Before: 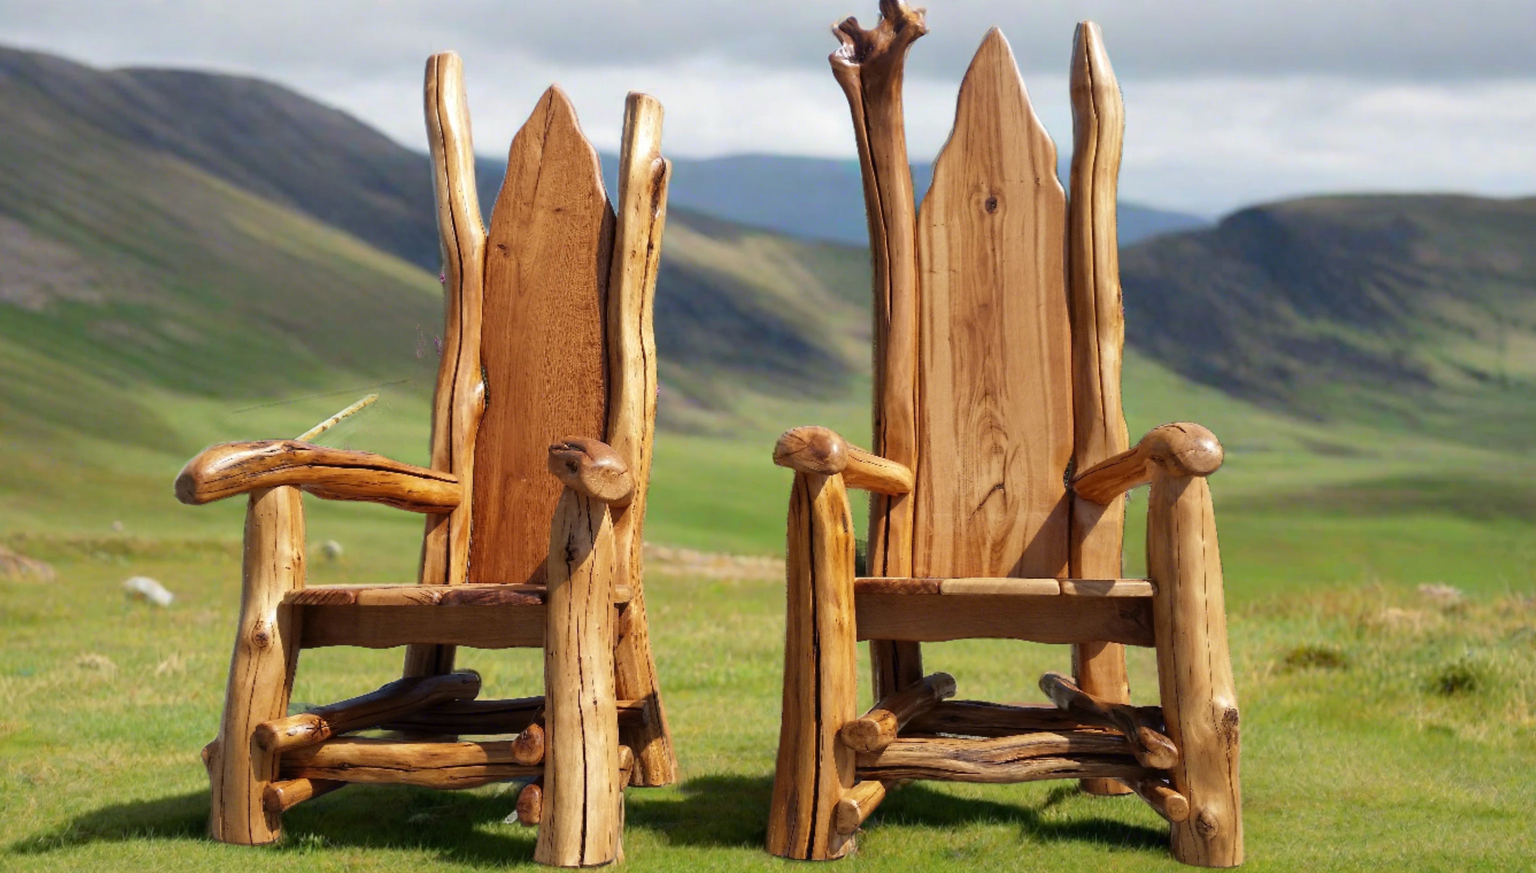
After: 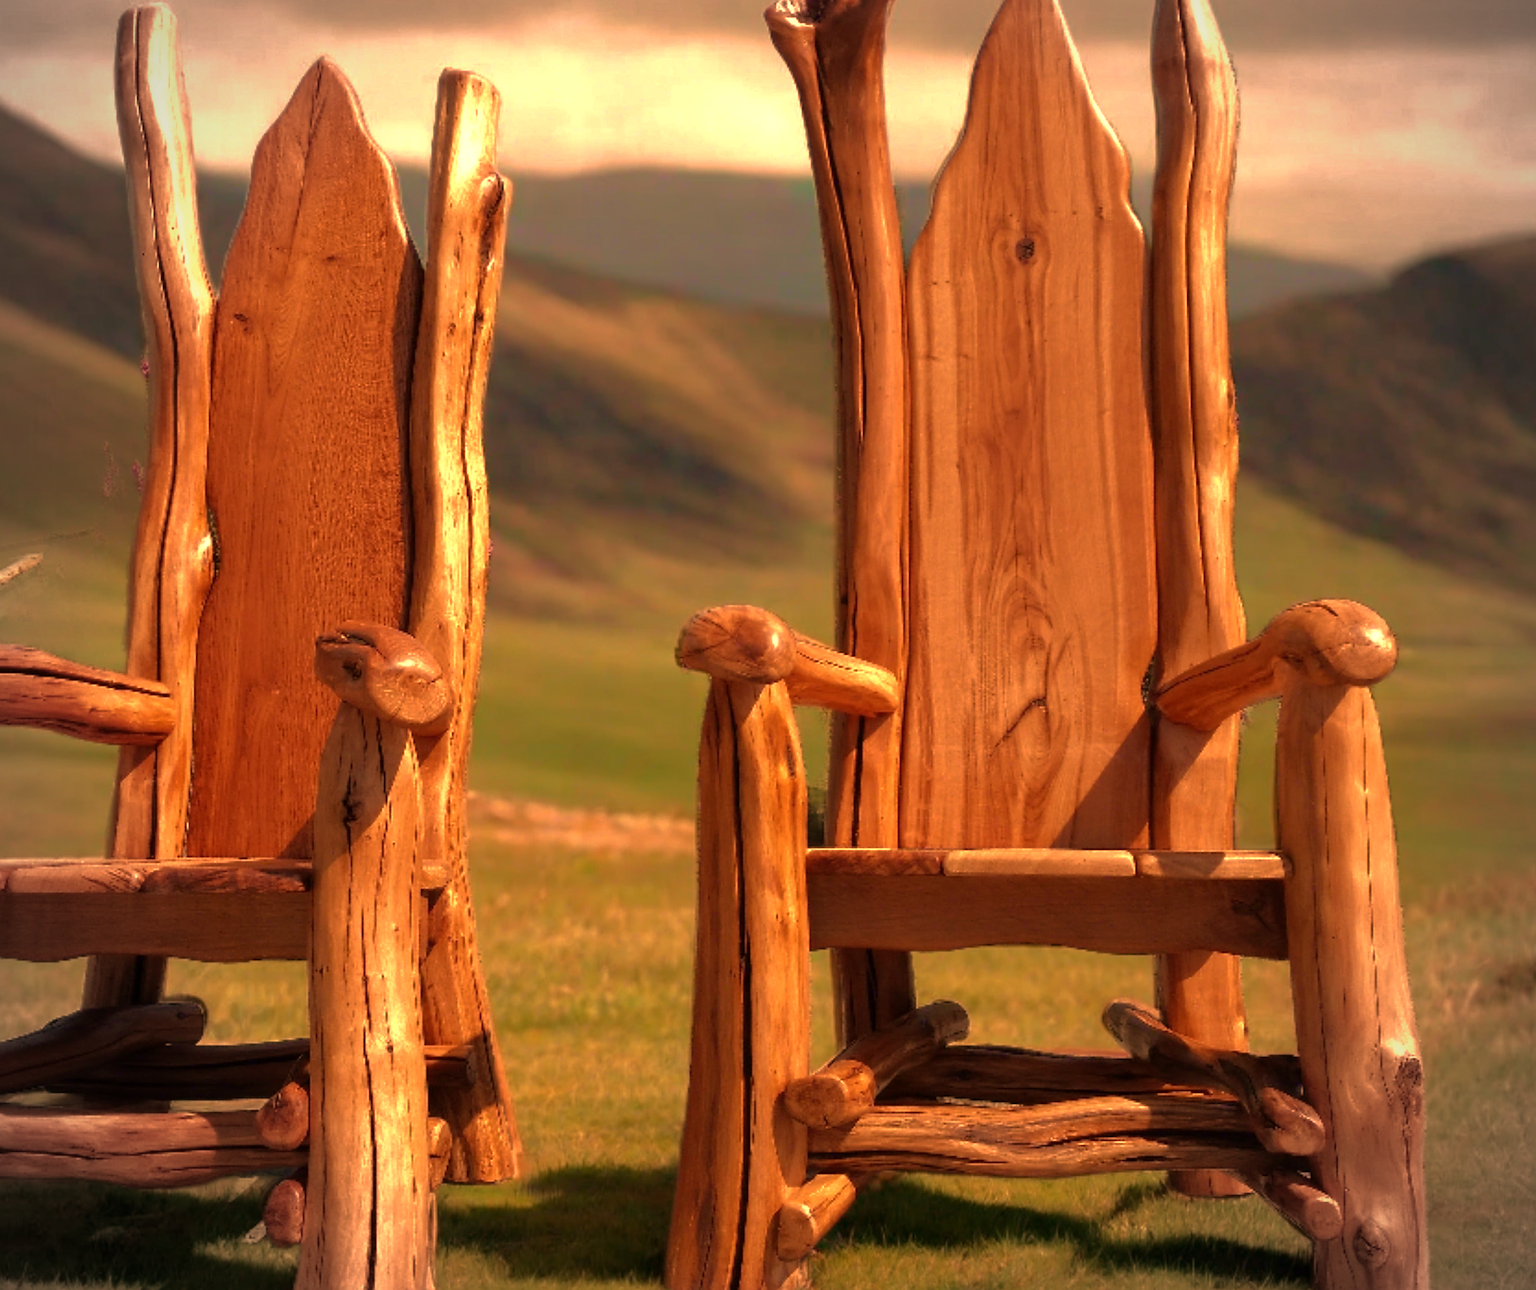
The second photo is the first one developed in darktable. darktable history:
vignetting: on, module defaults
crop and rotate: left 22.918%, top 5.629%, right 14.711%, bottom 2.247%
base curve: curves: ch0 [(0, 0) (0.841, 0.609) (1, 1)]
sharpen: amount 0.2
white balance: red 1.467, blue 0.684
velvia: on, module defaults
